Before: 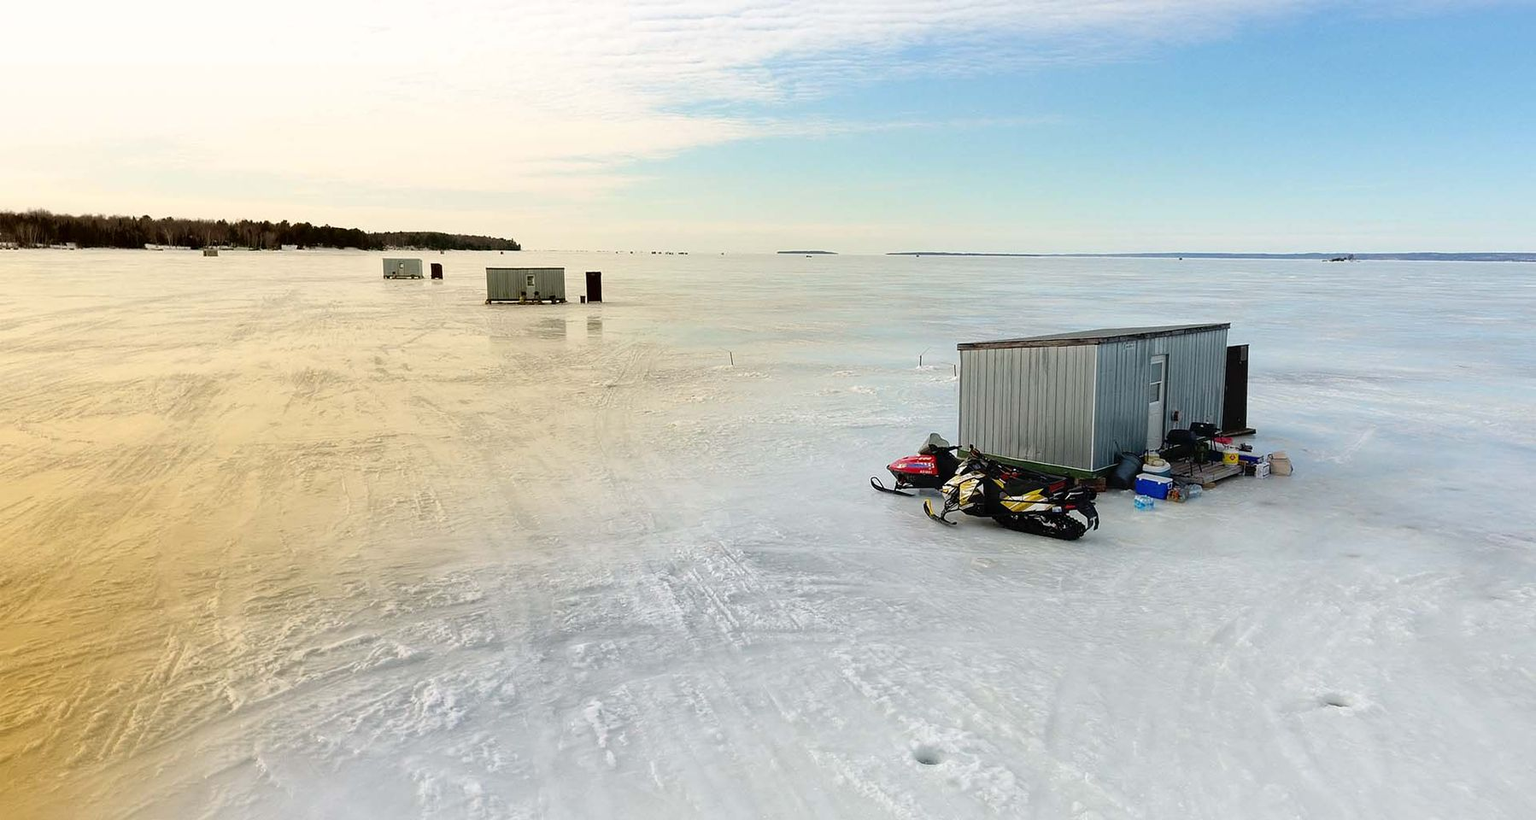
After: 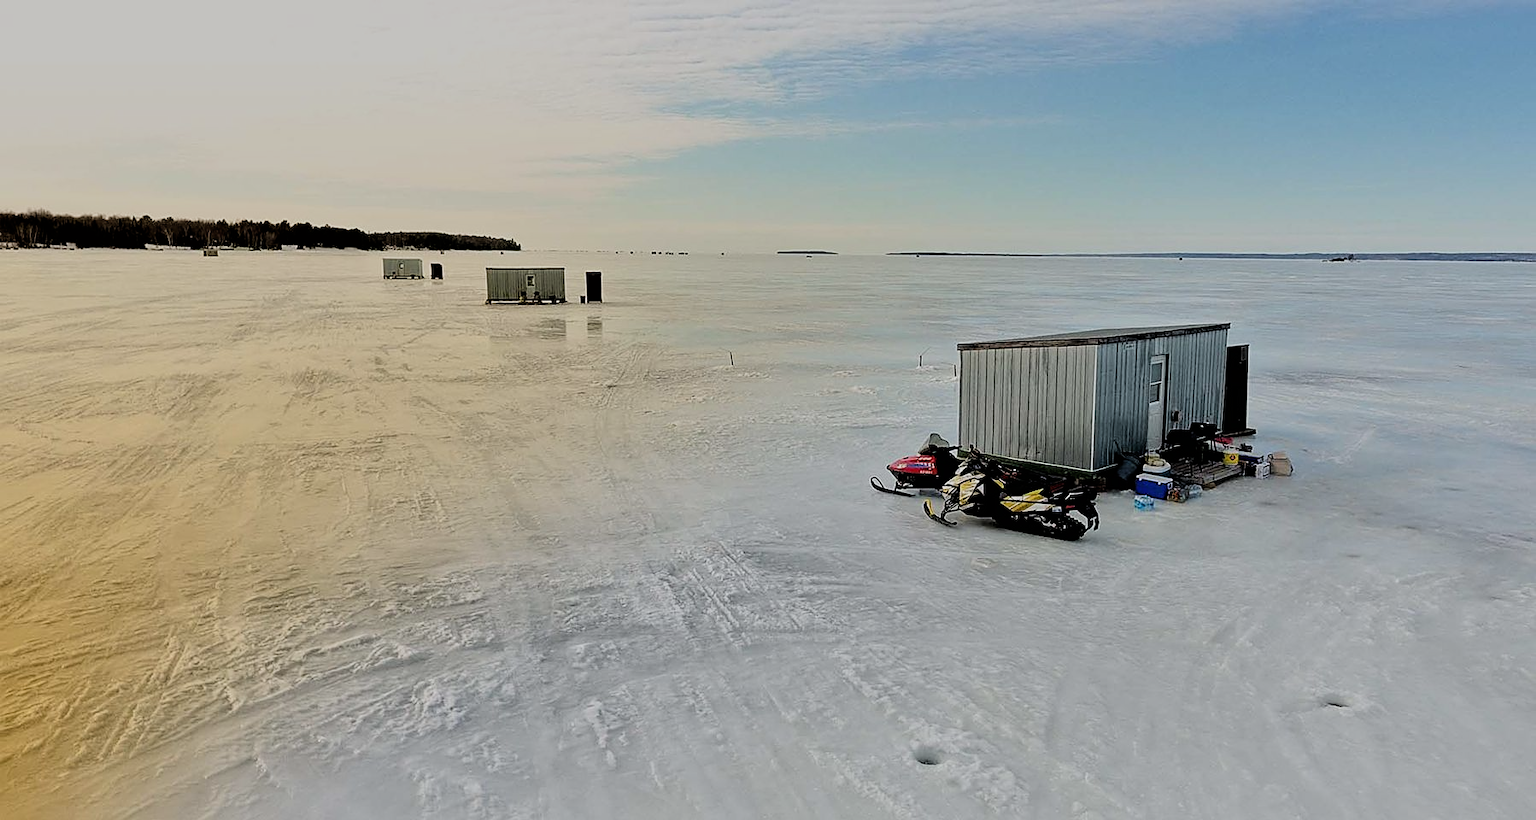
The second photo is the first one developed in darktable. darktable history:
sharpen: on, module defaults
tone equalizer: -8 EV -0.002 EV, -7 EV 0.005 EV, -6 EV -0.008 EV, -5 EV 0.007 EV, -4 EV -0.042 EV, -3 EV -0.233 EV, -2 EV -0.662 EV, -1 EV -0.983 EV, +0 EV -0.969 EV, smoothing diameter 2%, edges refinement/feathering 20, mask exposure compensation -1.57 EV, filter diffusion 5
filmic rgb: black relative exposure -5 EV, white relative exposure 3.5 EV, hardness 3.19, contrast 1.4, highlights saturation mix -30%
